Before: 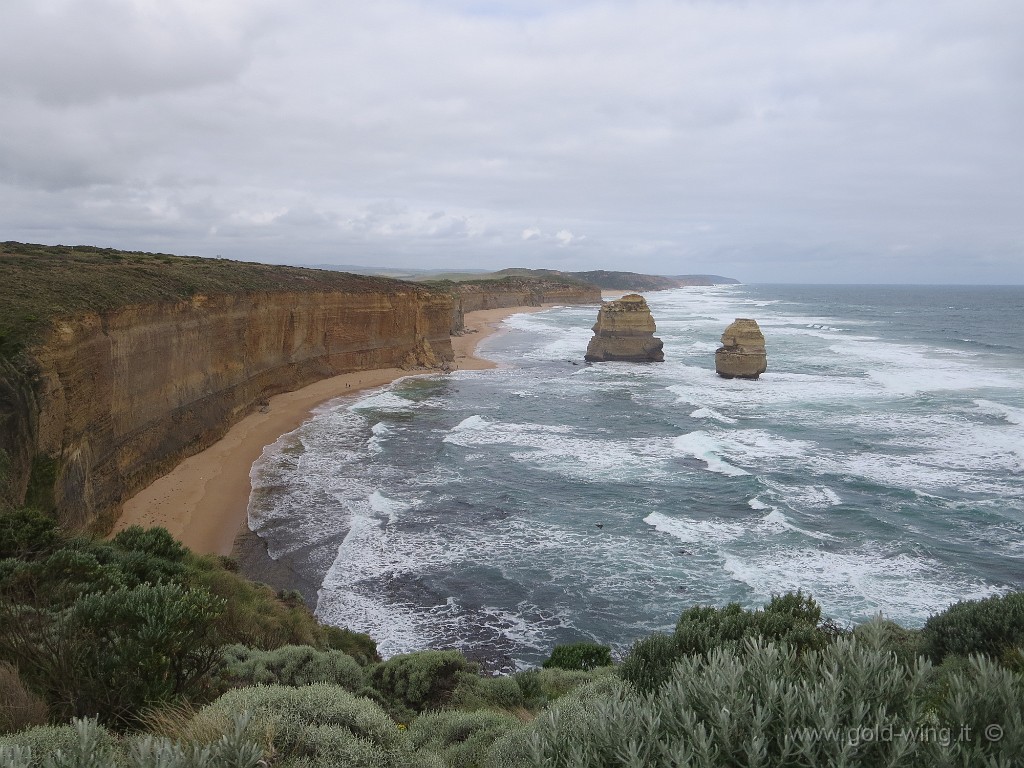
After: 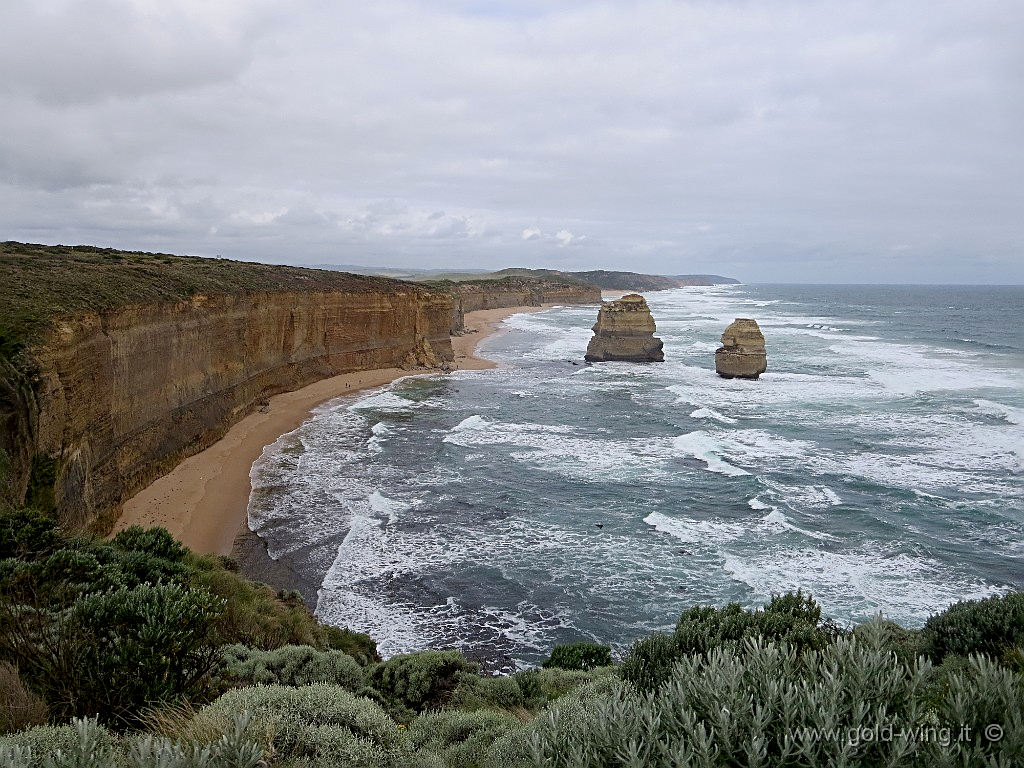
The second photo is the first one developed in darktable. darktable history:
exposure: black level correction 0.012, compensate highlight preservation false
sharpen: radius 3.119
